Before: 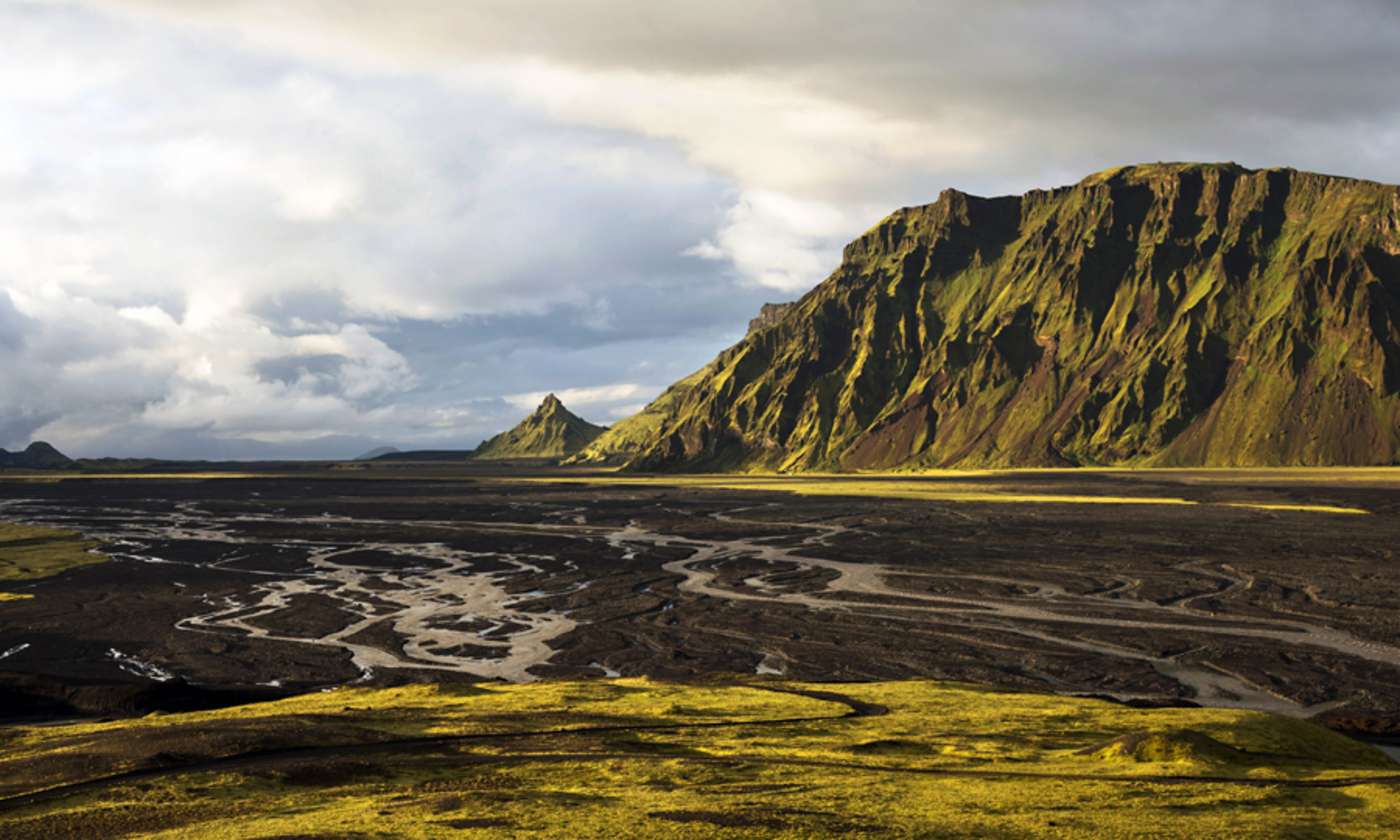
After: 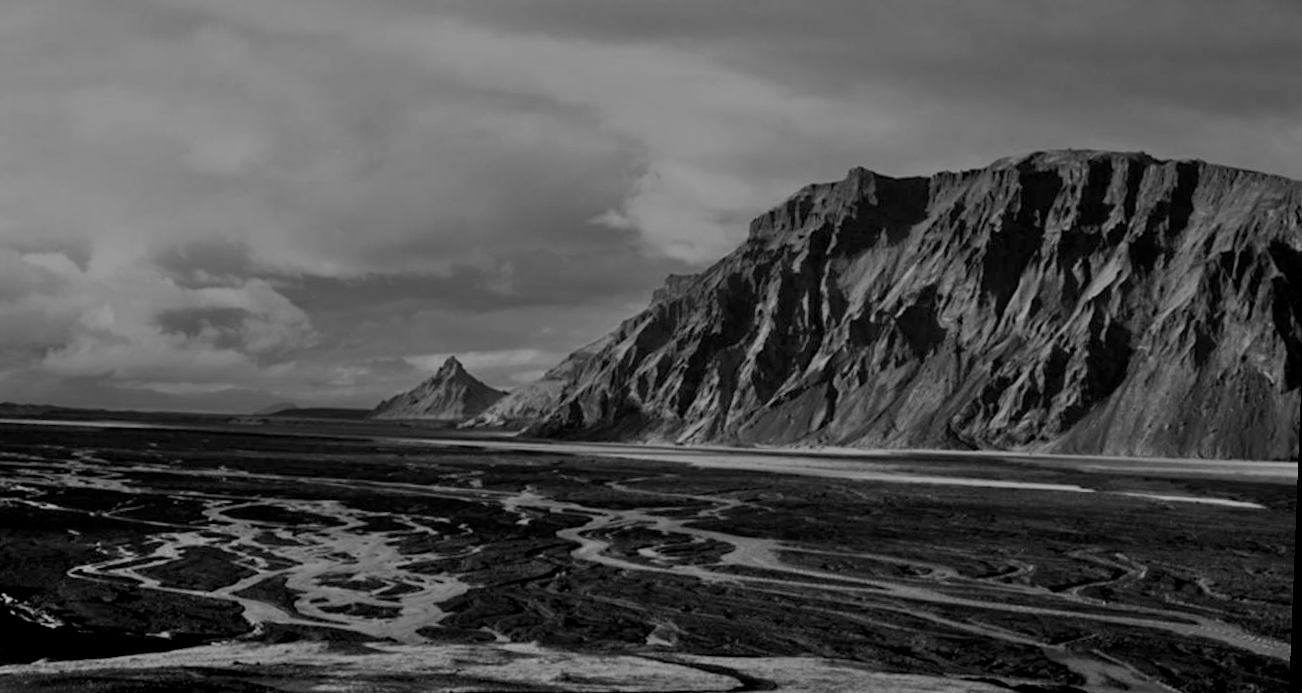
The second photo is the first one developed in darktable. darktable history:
filmic rgb: black relative exposure -7.65 EV, white relative exposure 4.56 EV, hardness 3.61
rgb levels: preserve colors sum RGB, levels [[0.038, 0.433, 0.934], [0, 0.5, 1], [0, 0.5, 1]]
crop: left 8.155%, top 6.611%, bottom 15.385%
rotate and perspective: rotation 2.27°, automatic cropping off
tone equalizer: -7 EV 0.15 EV, -6 EV 0.6 EV, -5 EV 1.15 EV, -4 EV 1.33 EV, -3 EV 1.15 EV, -2 EV 0.6 EV, -1 EV 0.15 EV, mask exposure compensation -0.5 EV
contrast brightness saturation: contrast -0.03, brightness -0.59, saturation -1
shadows and highlights: shadows 24.5, highlights -78.15, soften with gaussian
velvia: on, module defaults
